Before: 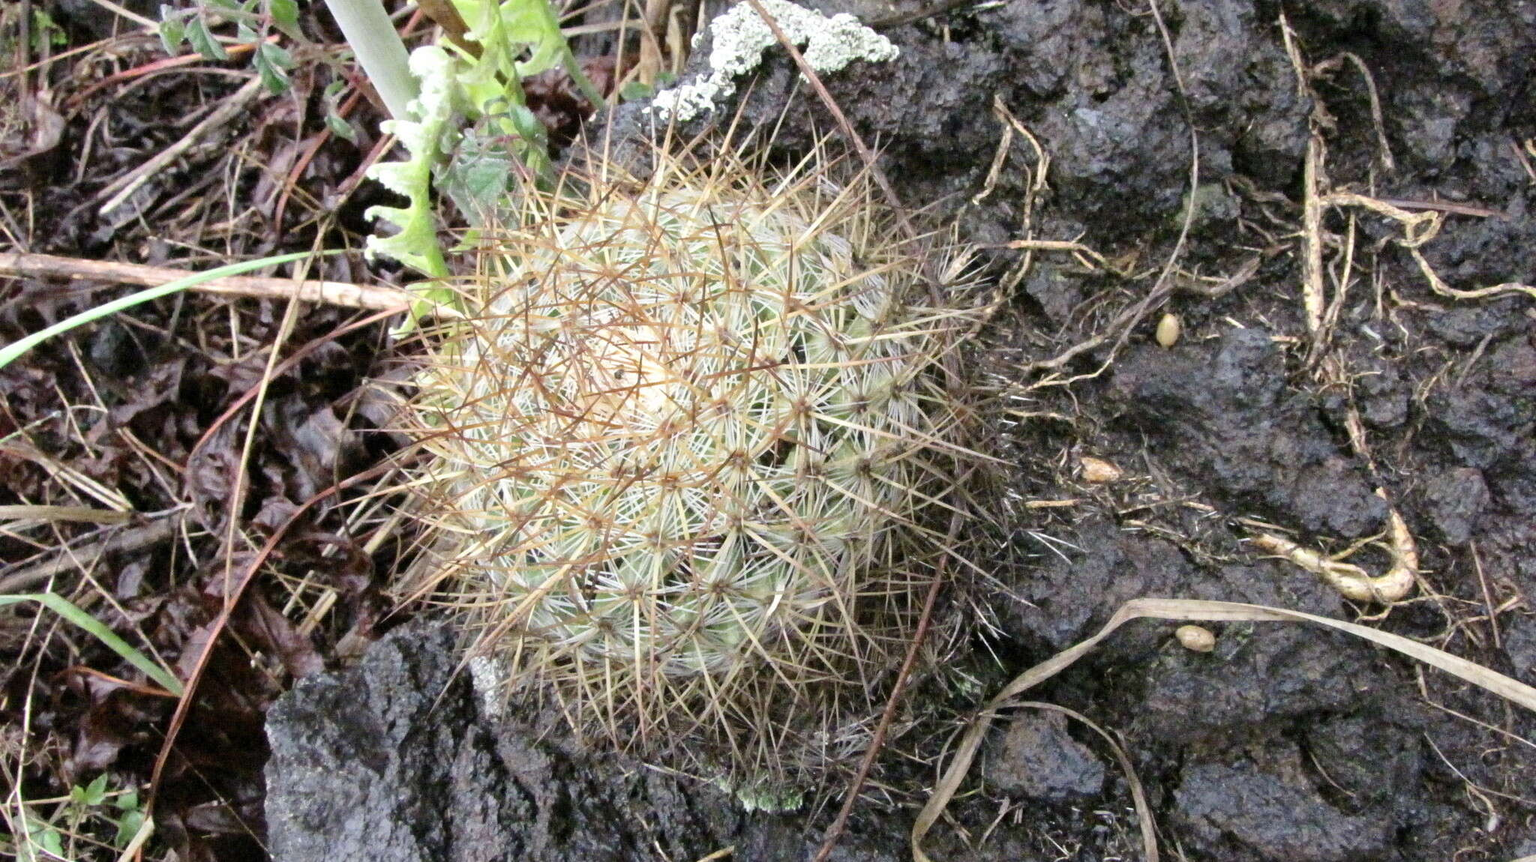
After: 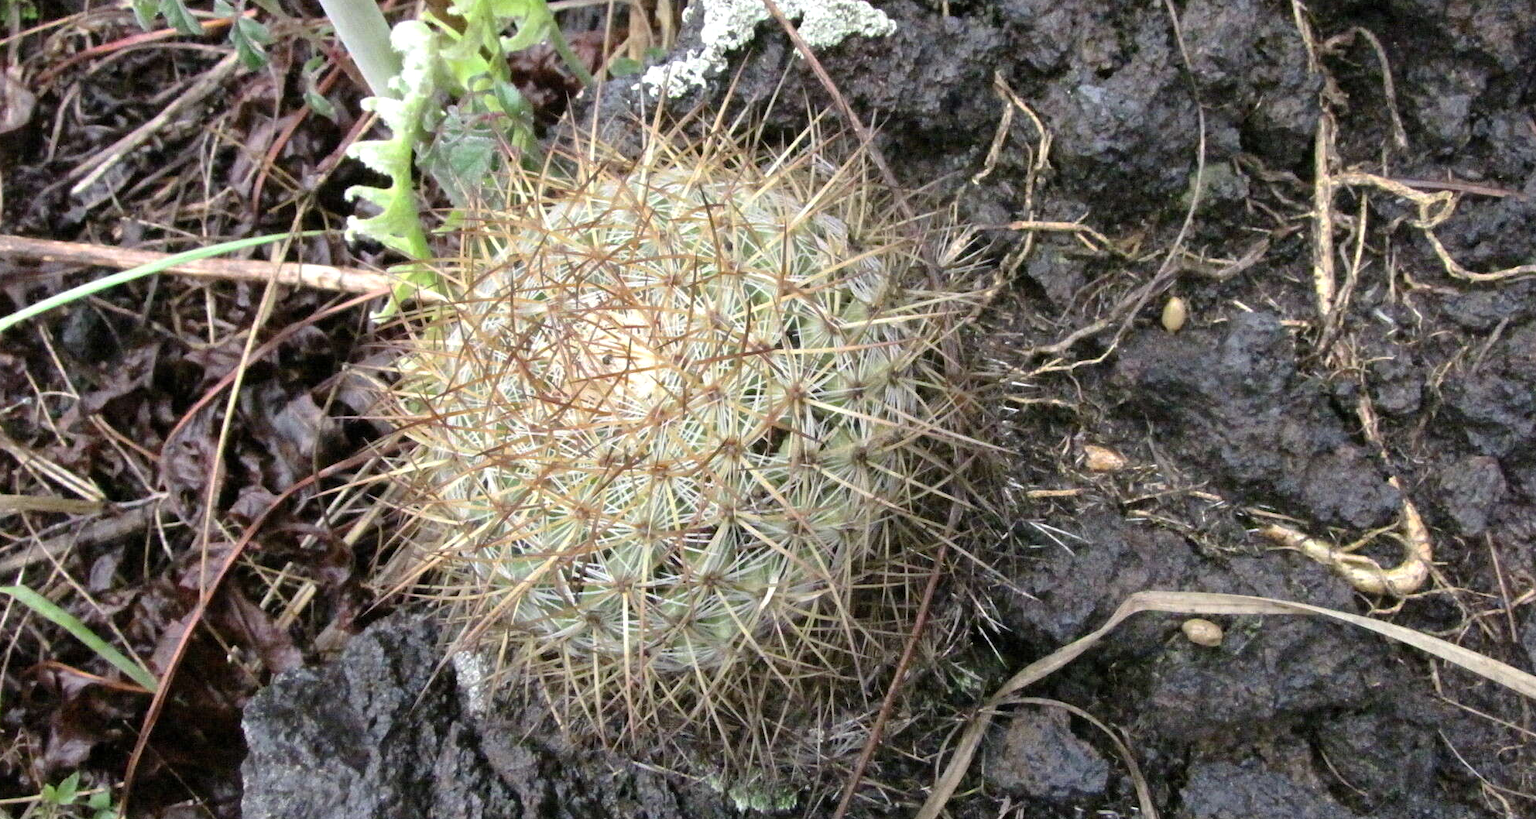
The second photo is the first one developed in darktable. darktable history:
crop: left 2.027%, top 3.082%, right 1.094%, bottom 4.897%
exposure: exposure 0.076 EV, compensate exposure bias true, compensate highlight preservation false
base curve: curves: ch0 [(0, 0) (0.74, 0.67) (1, 1)], preserve colors none
